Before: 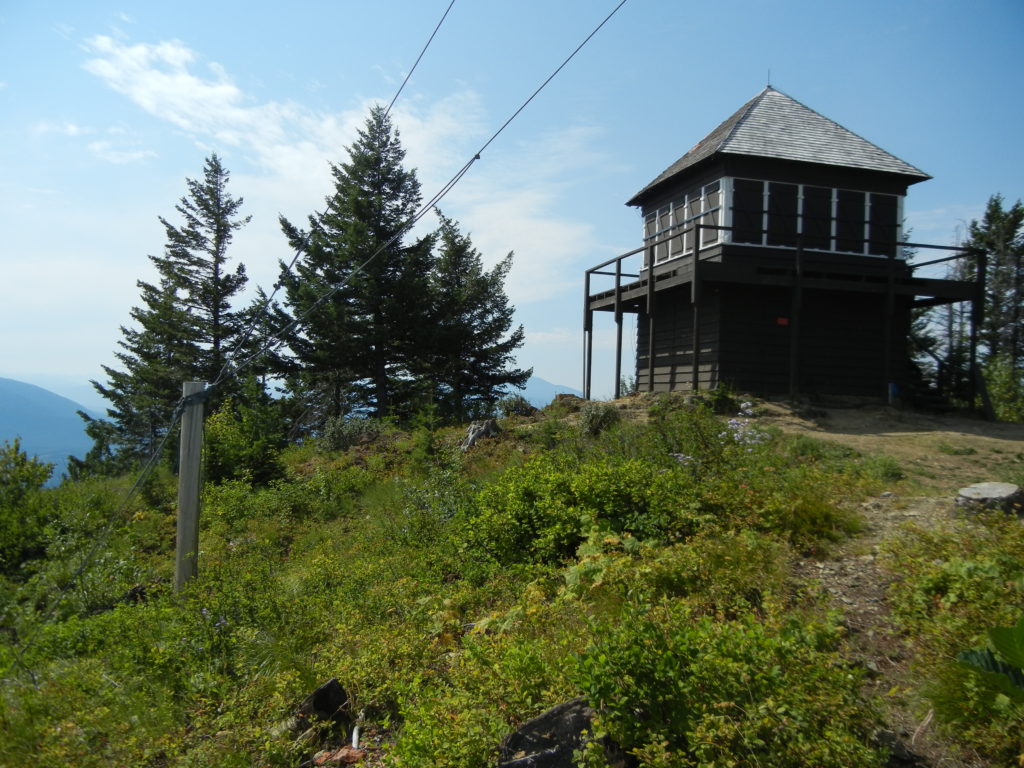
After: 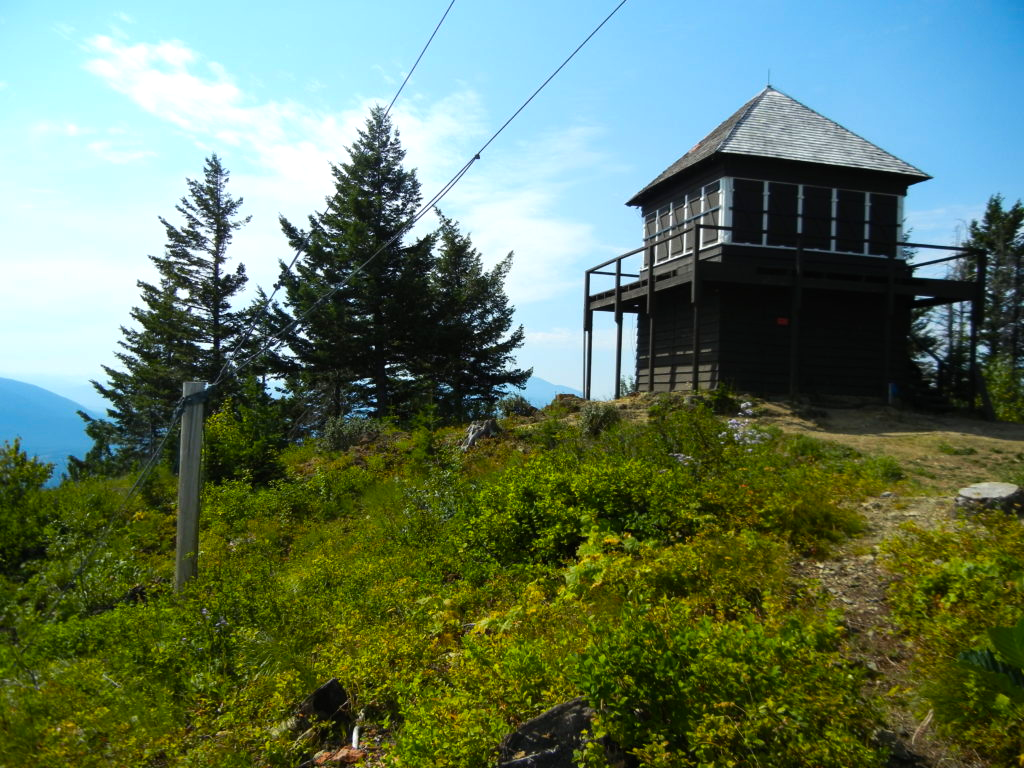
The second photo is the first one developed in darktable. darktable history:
tone equalizer: -8 EV -0.417 EV, -7 EV -0.389 EV, -6 EV -0.333 EV, -5 EV -0.222 EV, -3 EV 0.222 EV, -2 EV 0.333 EV, -1 EV 0.389 EV, +0 EV 0.417 EV, edges refinement/feathering 500, mask exposure compensation -1.57 EV, preserve details no
color balance rgb: perceptual saturation grading › global saturation 25%, global vibrance 20%
